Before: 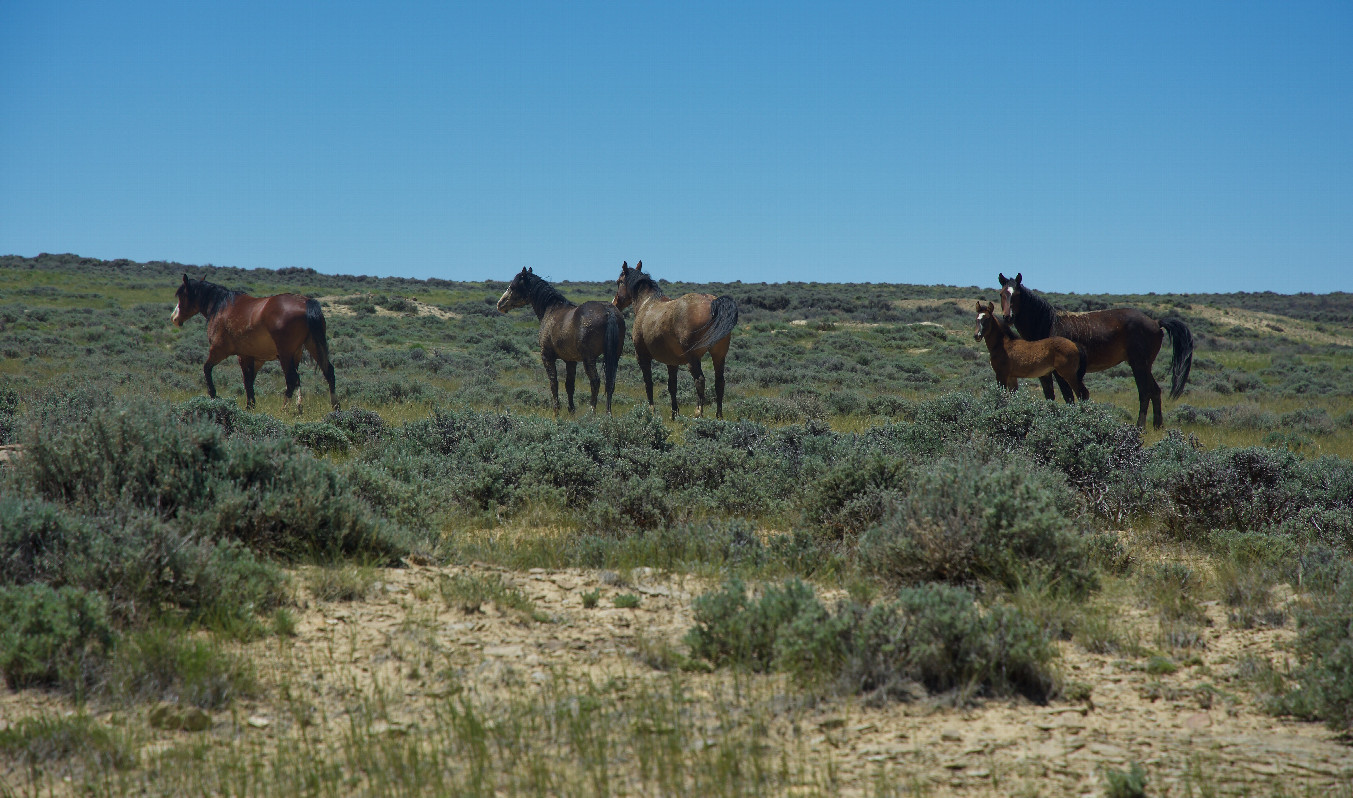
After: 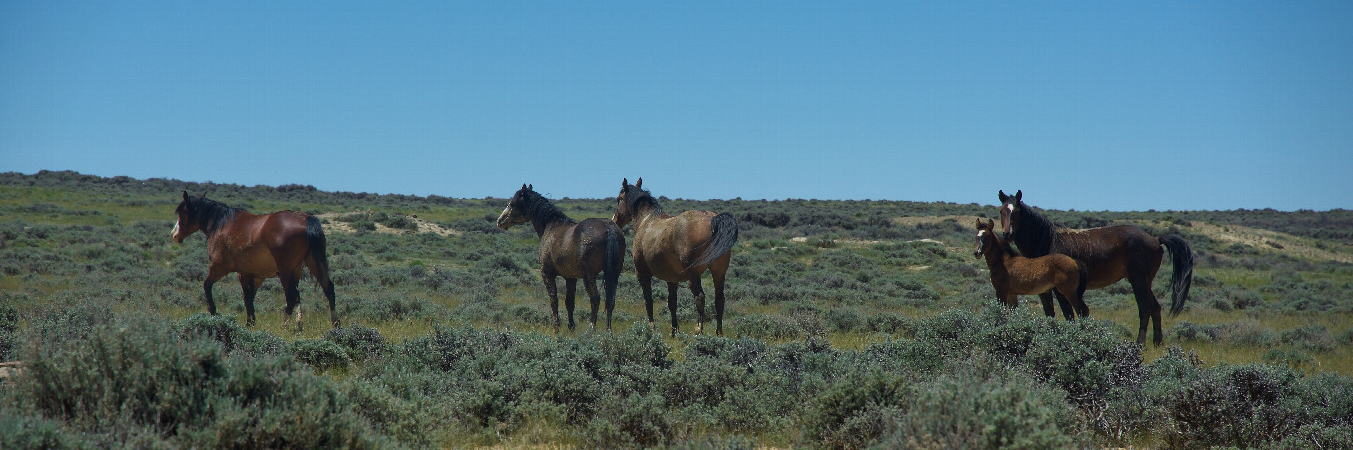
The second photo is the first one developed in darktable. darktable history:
crop and rotate: top 10.519%, bottom 33.085%
vignetting: fall-off start 88.55%, fall-off radius 43.3%, brightness -0.378, saturation 0.008, center (-0.037, 0.145), width/height ratio 1.157
